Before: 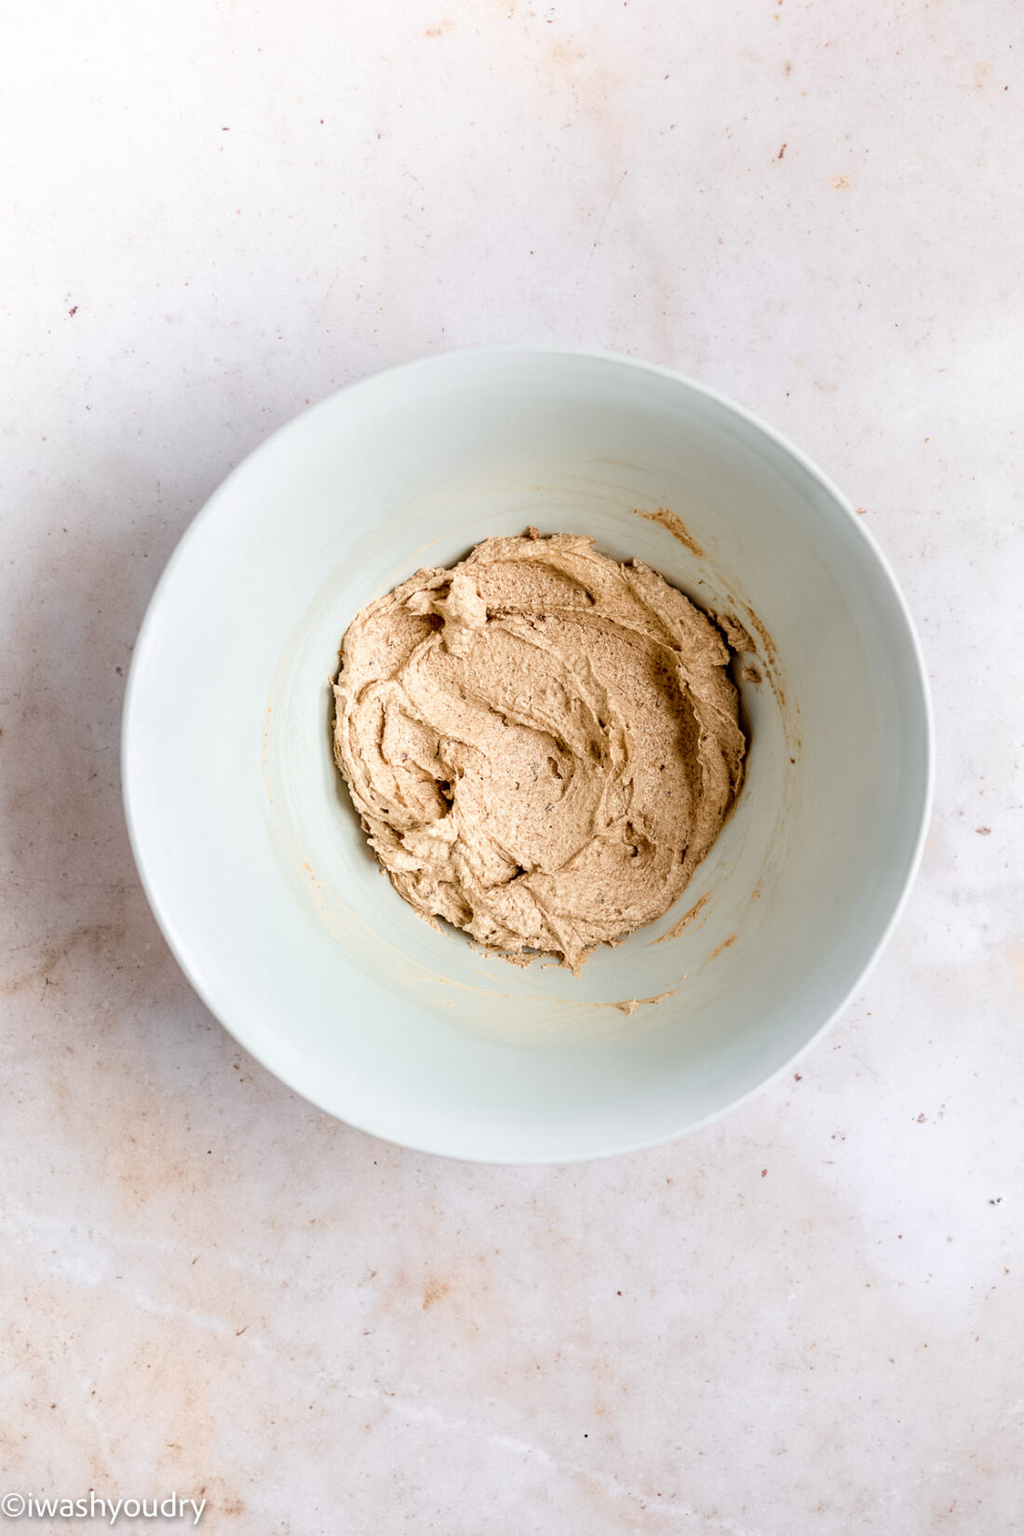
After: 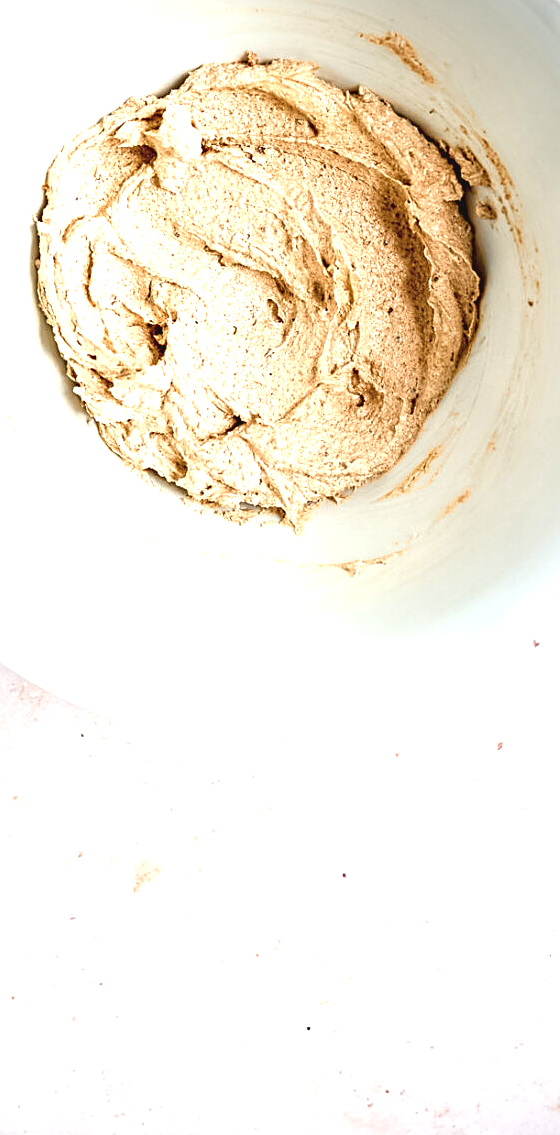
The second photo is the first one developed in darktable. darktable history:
sharpen: on, module defaults
vignetting: saturation 0, unbound false
exposure: black level correction 0, exposure 1.2 EV, compensate exposure bias true, compensate highlight preservation false
crop and rotate: left 29.237%, top 31.152%, right 19.807%
contrast brightness saturation: contrast -0.1, saturation -0.1
